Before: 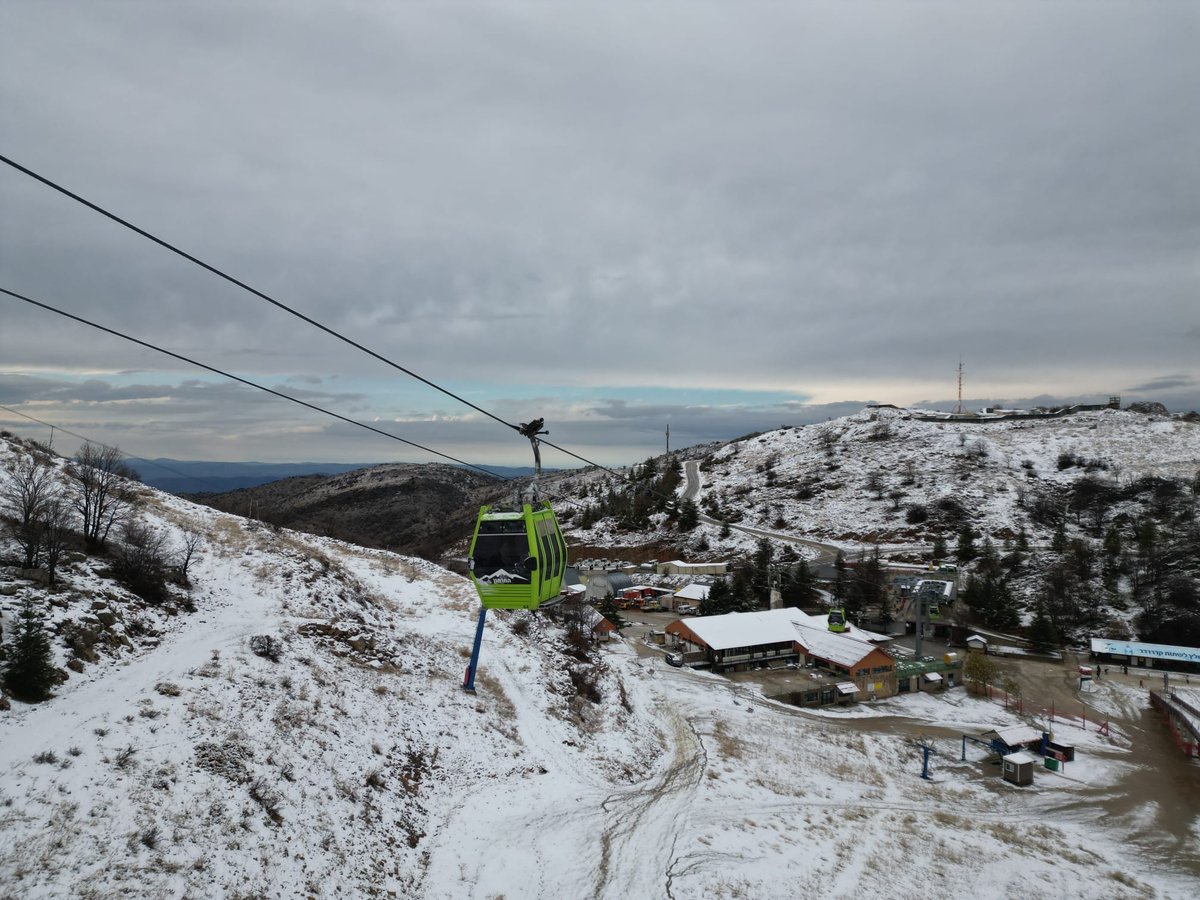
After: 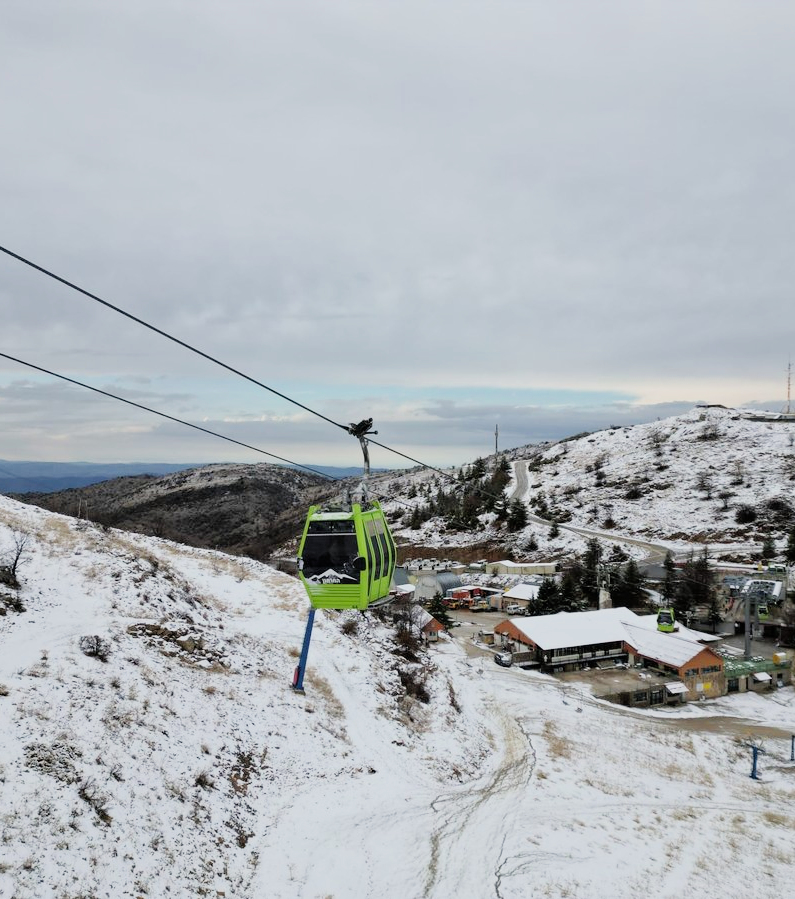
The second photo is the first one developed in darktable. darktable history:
exposure: black level correction 0, exposure 1.101 EV, compensate highlight preservation false
filmic rgb: black relative exposure -7.13 EV, white relative exposure 5.35 EV, hardness 3.03
crop and rotate: left 14.295%, right 19.385%
